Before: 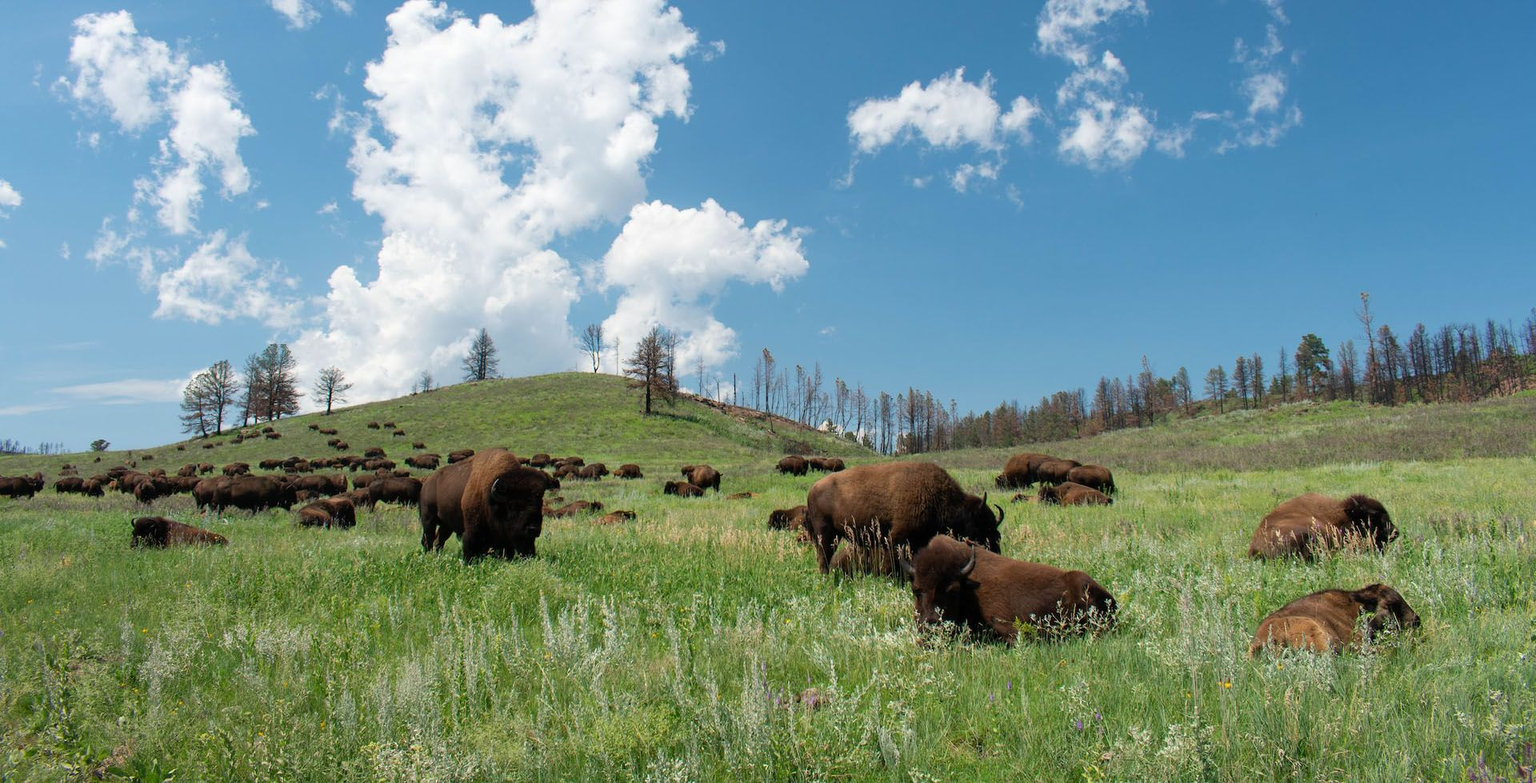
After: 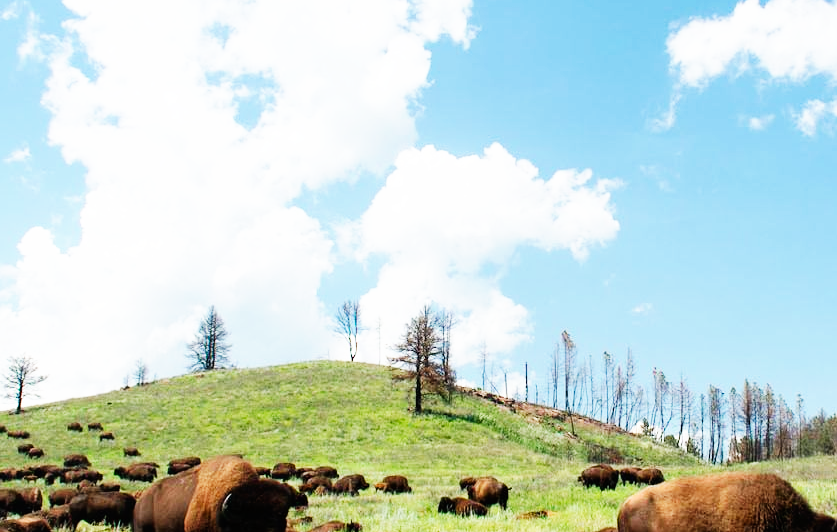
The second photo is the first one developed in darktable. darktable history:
crop: left 20.449%, top 10.815%, right 35.932%, bottom 34.821%
base curve: curves: ch0 [(0, 0) (0.007, 0.004) (0.027, 0.03) (0.046, 0.07) (0.207, 0.54) (0.442, 0.872) (0.673, 0.972) (1, 1)], preserve colors none
shadows and highlights: shadows 31.32, highlights 0.584, soften with gaussian
